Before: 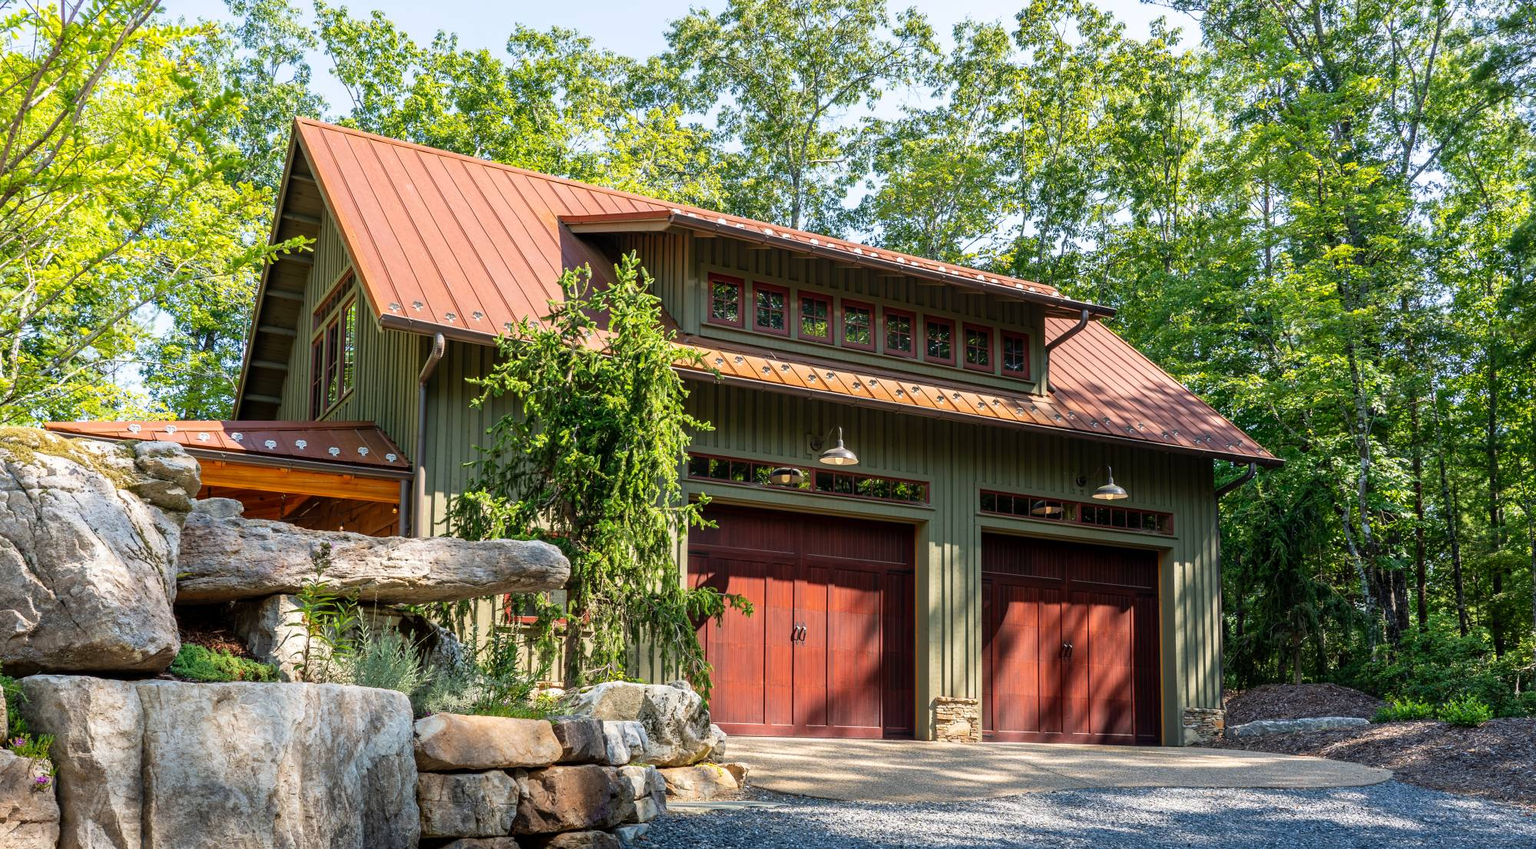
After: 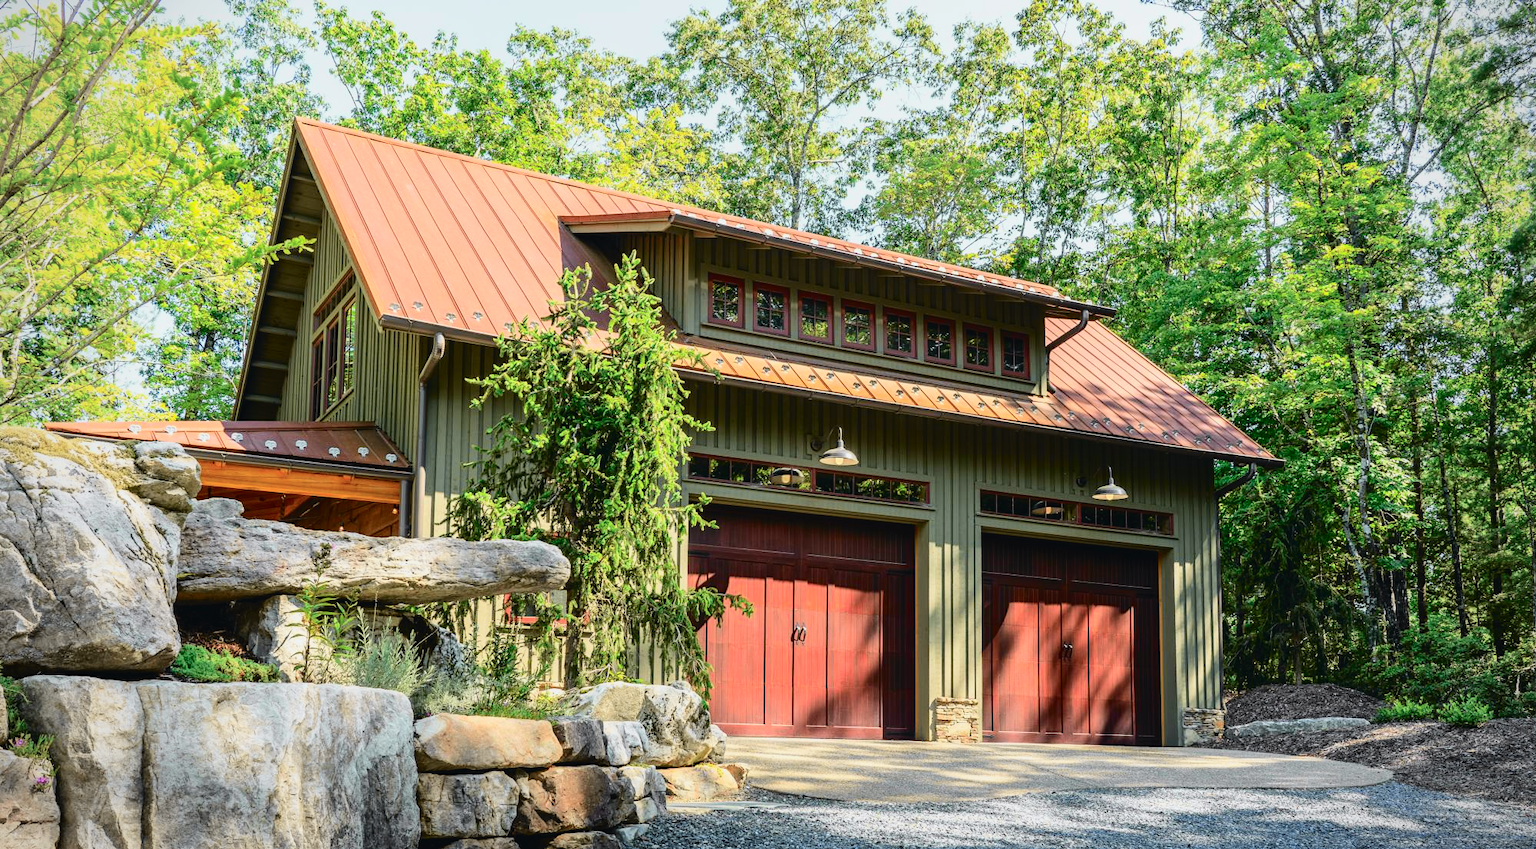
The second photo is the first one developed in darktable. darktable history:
vignetting: fall-off radius 61.18%
exposure: exposure -0.029 EV, compensate highlight preservation false
tone curve: curves: ch0 [(0, 0.026) (0.104, 0.1) (0.233, 0.262) (0.398, 0.507) (0.498, 0.621) (0.65, 0.757) (0.835, 0.883) (1, 0.961)]; ch1 [(0, 0) (0.346, 0.307) (0.408, 0.369) (0.453, 0.457) (0.482, 0.476) (0.502, 0.498) (0.521, 0.507) (0.553, 0.554) (0.638, 0.646) (0.693, 0.727) (1, 1)]; ch2 [(0, 0) (0.366, 0.337) (0.434, 0.46) (0.485, 0.494) (0.5, 0.494) (0.511, 0.508) (0.537, 0.55) (0.579, 0.599) (0.663, 0.67) (1, 1)], color space Lab, independent channels, preserve colors none
